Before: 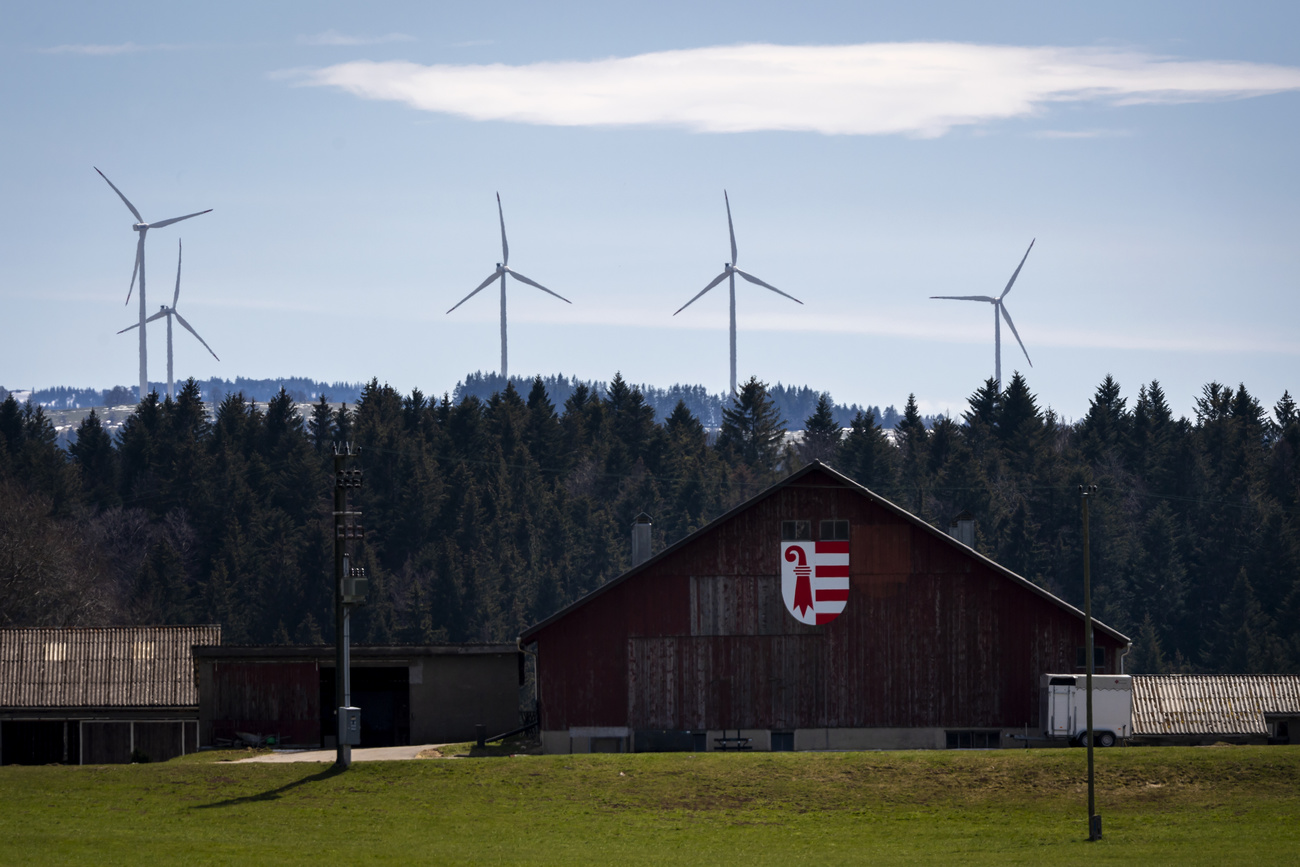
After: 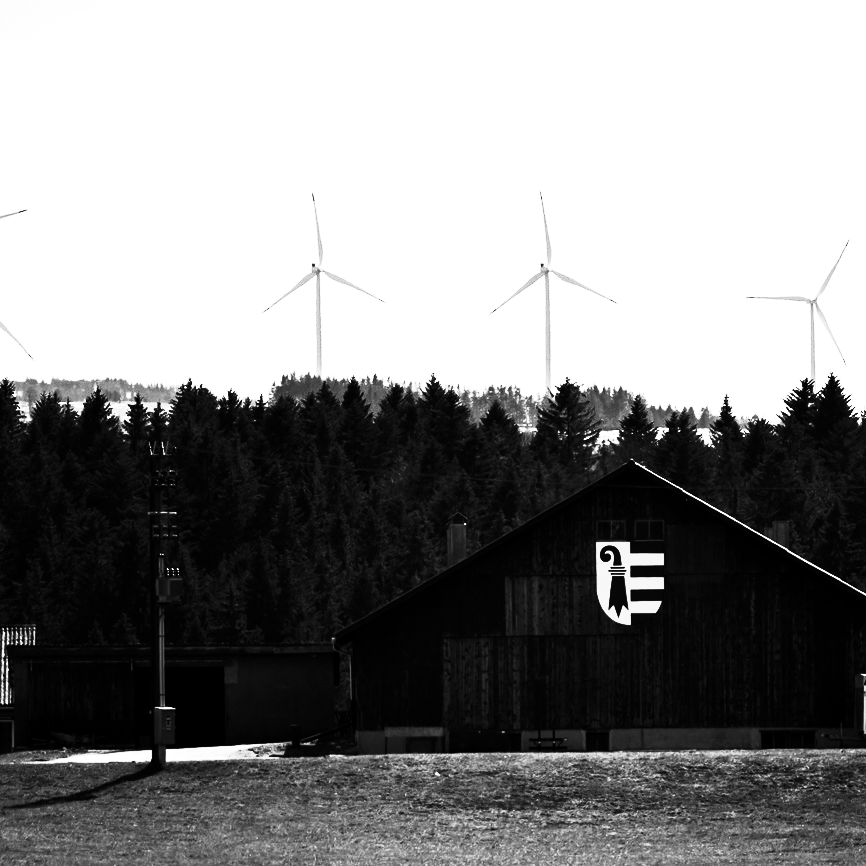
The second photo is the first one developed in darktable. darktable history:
crop and rotate: left 14.292%, right 19.041%
color balance rgb: linear chroma grading › global chroma 20%, perceptual saturation grading › global saturation 65%, perceptual saturation grading › highlights 60%, perceptual saturation grading › mid-tones 50%, perceptual saturation grading › shadows 50%, perceptual brilliance grading › global brilliance 30%, perceptual brilliance grading › highlights 50%, perceptual brilliance grading › mid-tones 50%, perceptual brilliance grading › shadows -22%, global vibrance 20%
exposure: compensate highlight preservation false
contrast brightness saturation: contrast -0.03, brightness -0.59, saturation -1
base curve: curves: ch0 [(0, 0) (0.495, 0.917) (1, 1)], preserve colors none
